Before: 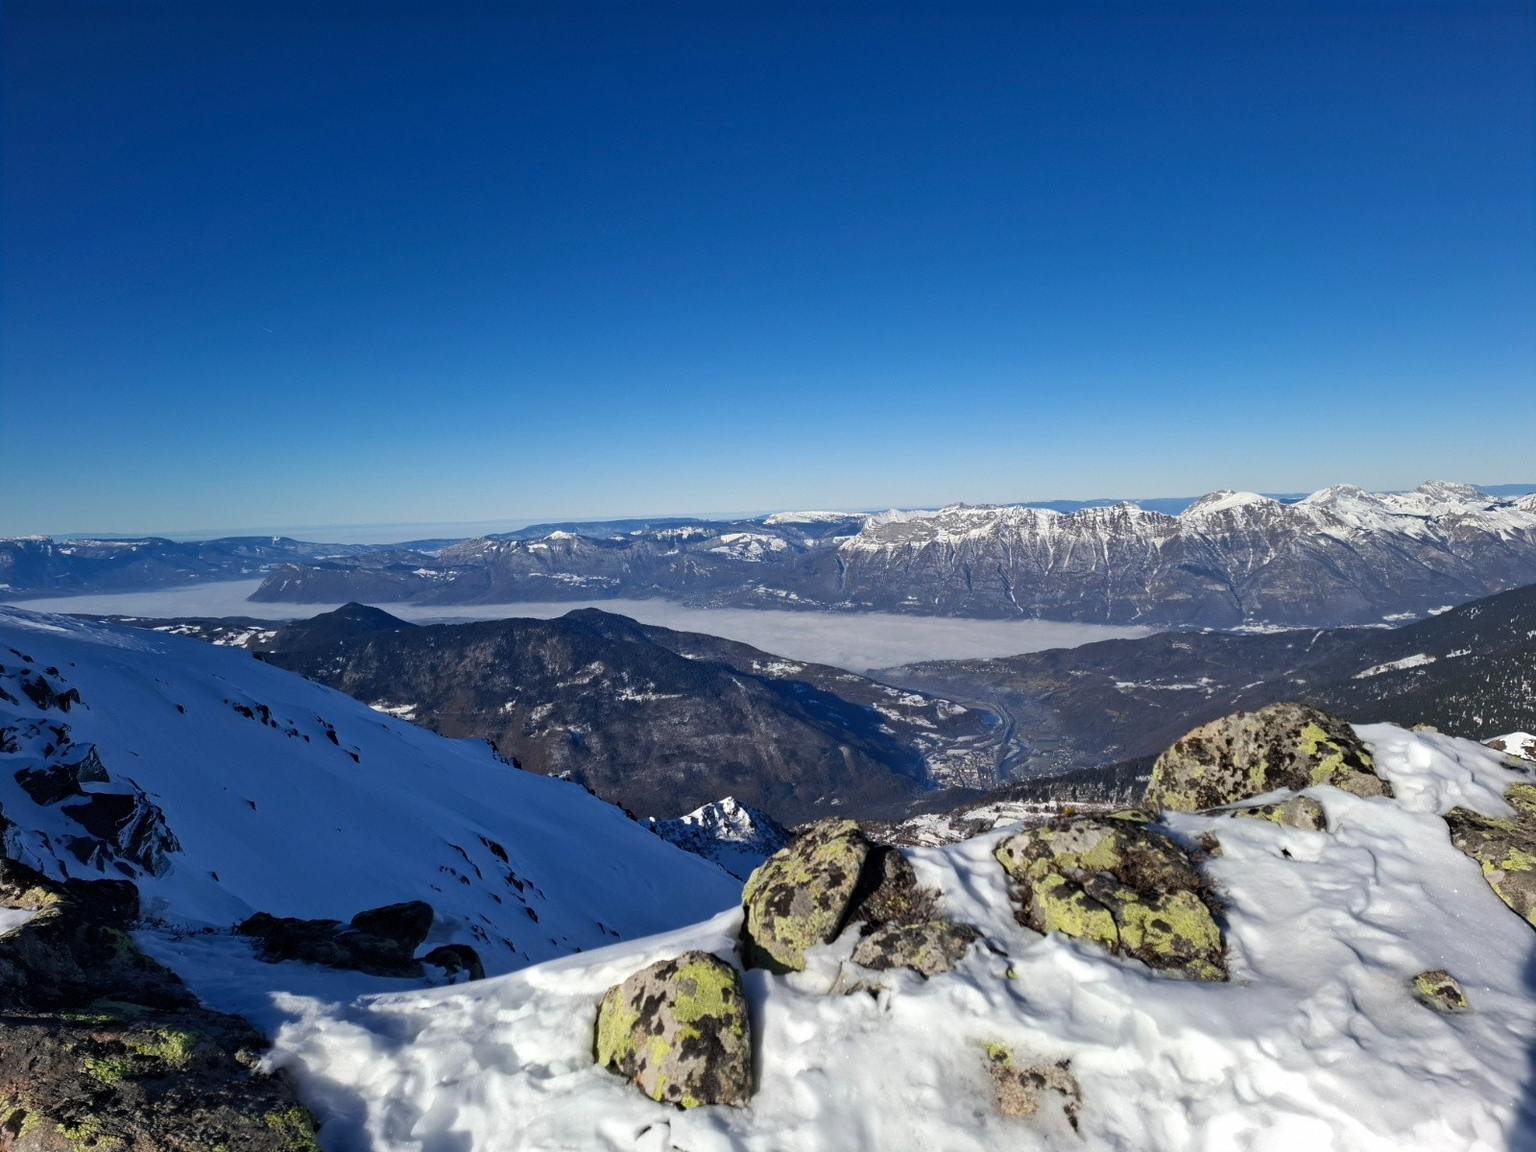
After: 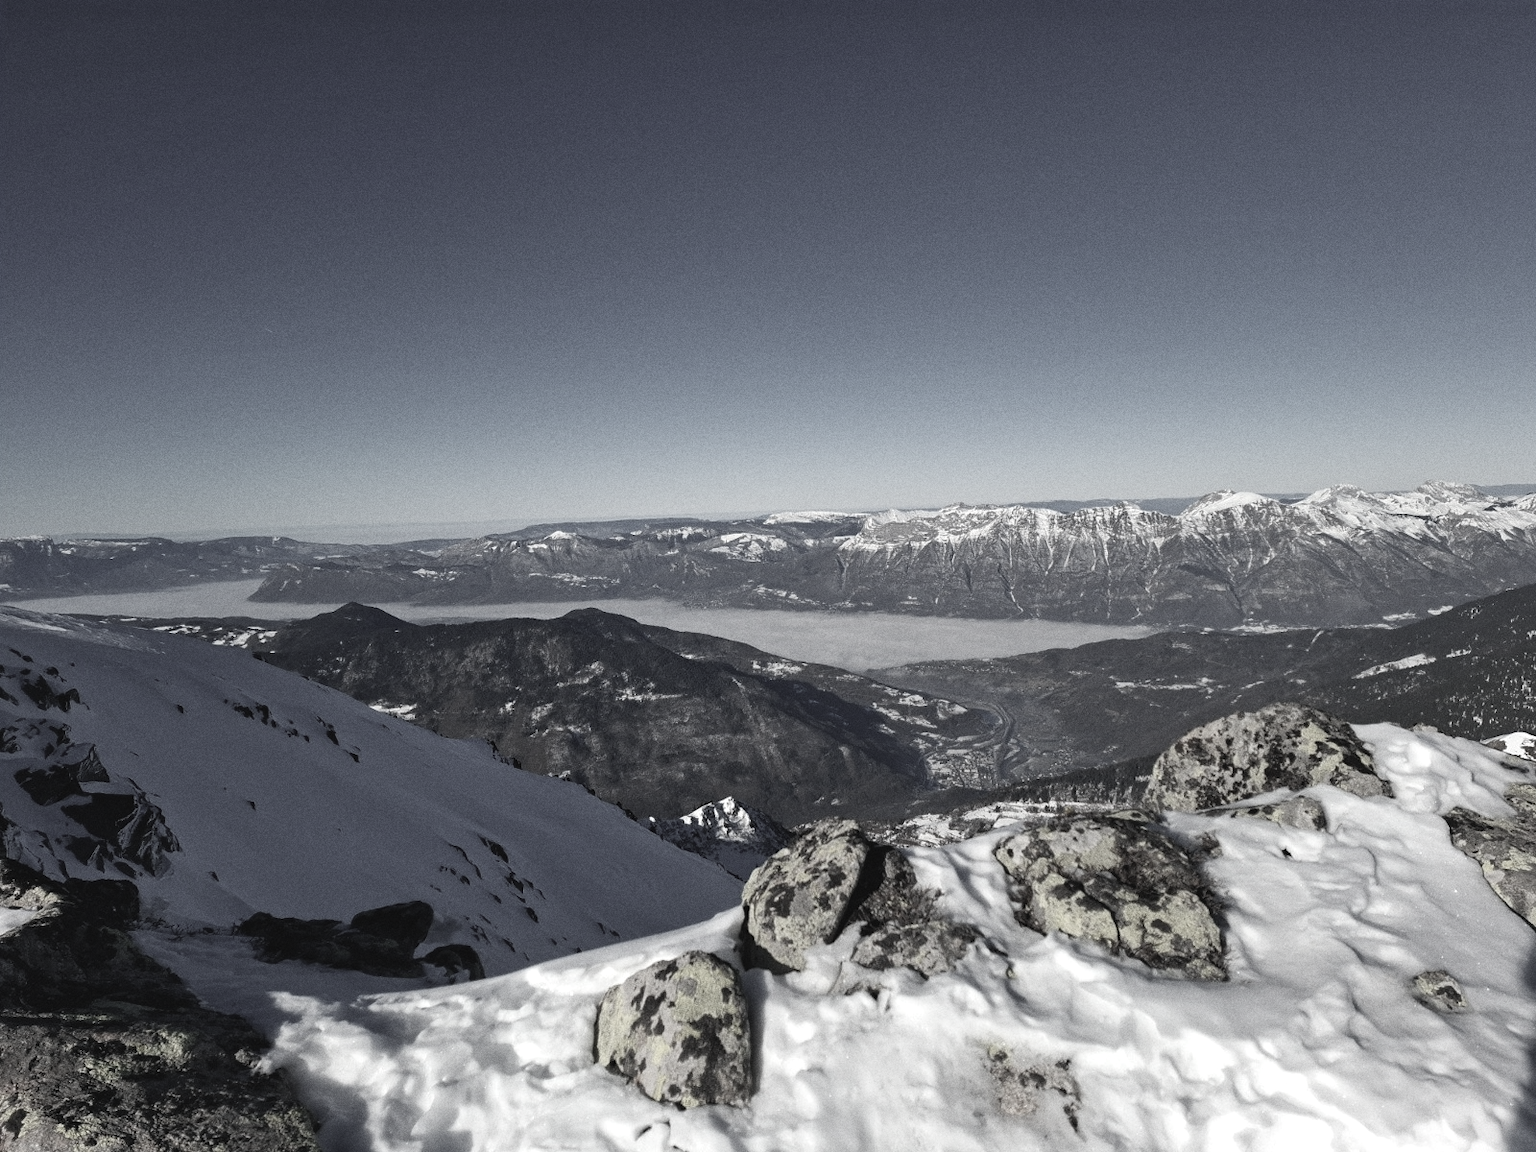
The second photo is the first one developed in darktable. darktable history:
color correction: saturation 0.2
rgb levels: preserve colors max RGB
grain: coarseness 0.47 ISO
exposure: black level correction -0.005, exposure 0.054 EV, compensate highlight preservation false
